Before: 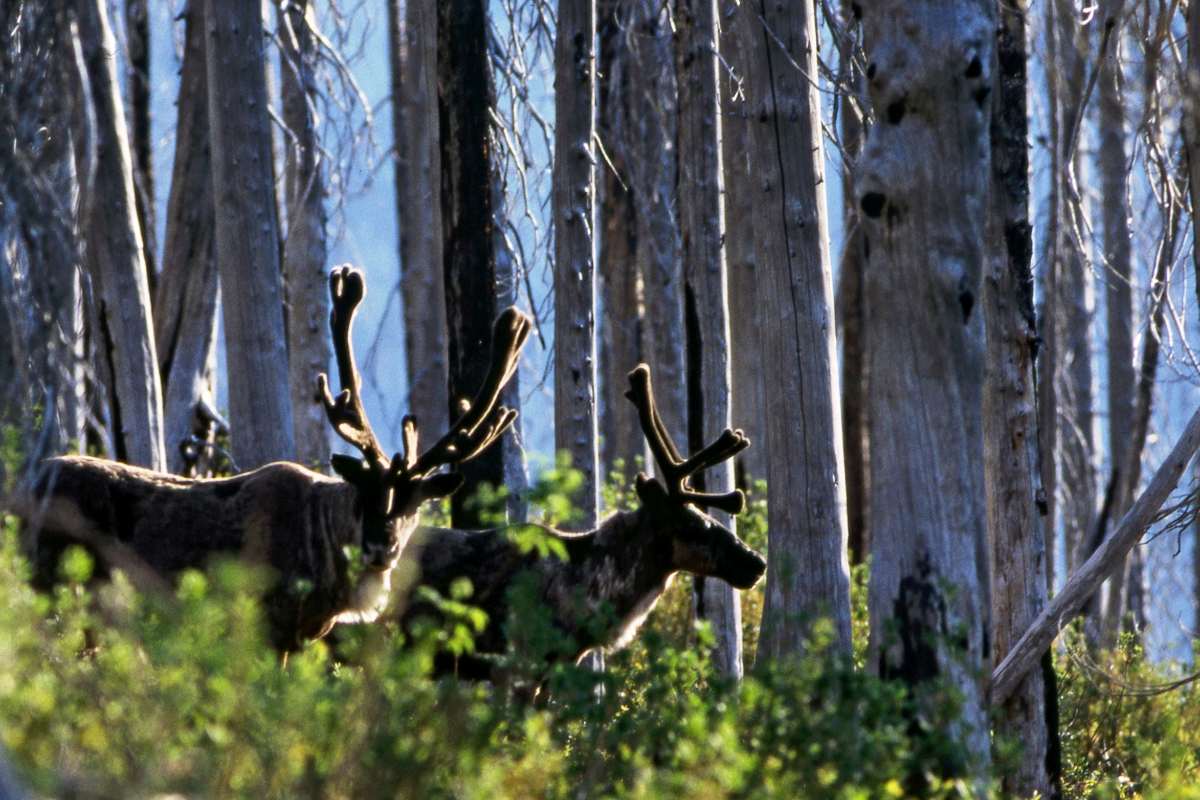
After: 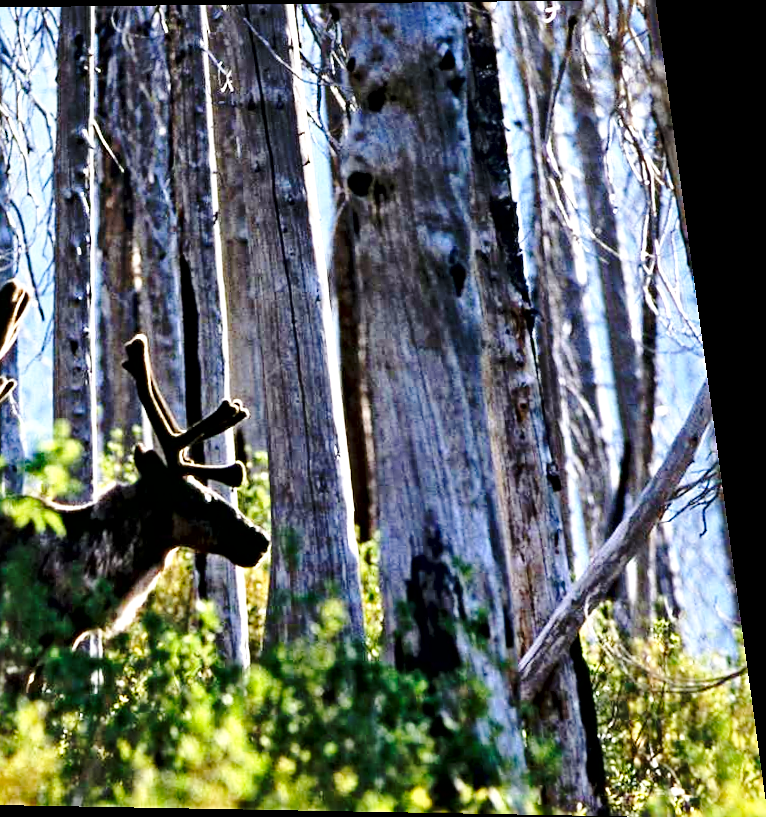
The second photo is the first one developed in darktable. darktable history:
rotate and perspective: rotation 0.128°, lens shift (vertical) -0.181, lens shift (horizontal) -0.044, shear 0.001, automatic cropping off
exposure: exposure 0.2 EV, compensate highlight preservation false
sharpen: on, module defaults
crop: left 41.402%
haze removal: compatibility mode true, adaptive false
base curve: curves: ch0 [(0, 0) (0.032, 0.037) (0.105, 0.228) (0.435, 0.76) (0.856, 0.983) (1, 1)], preserve colors none
local contrast: mode bilateral grid, contrast 25, coarseness 60, detail 151%, midtone range 0.2
